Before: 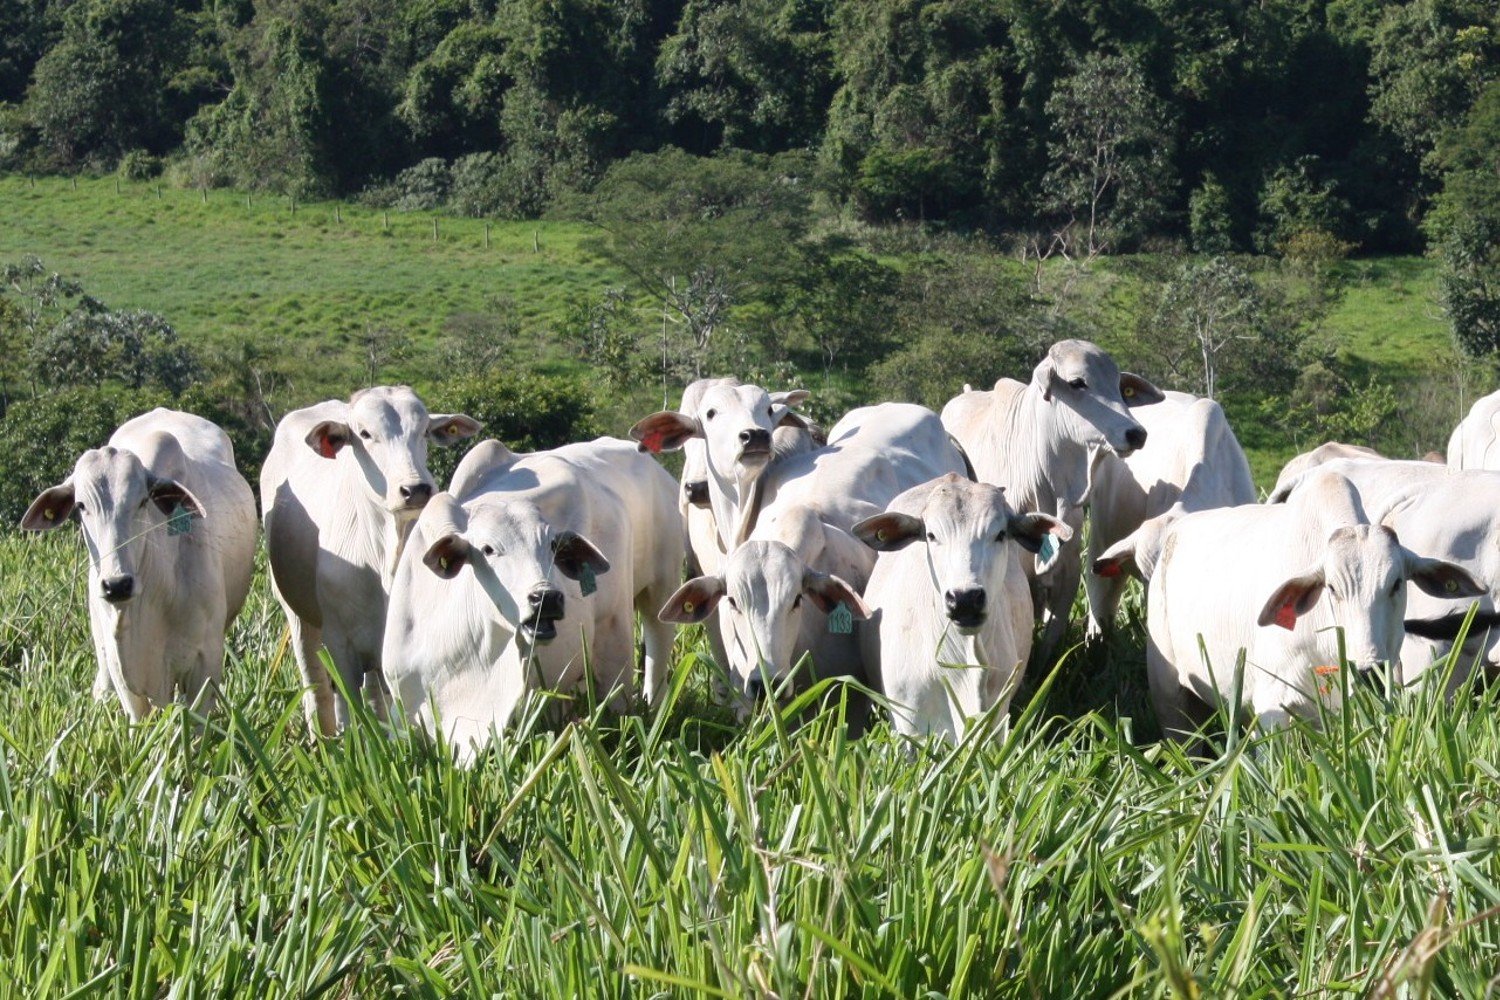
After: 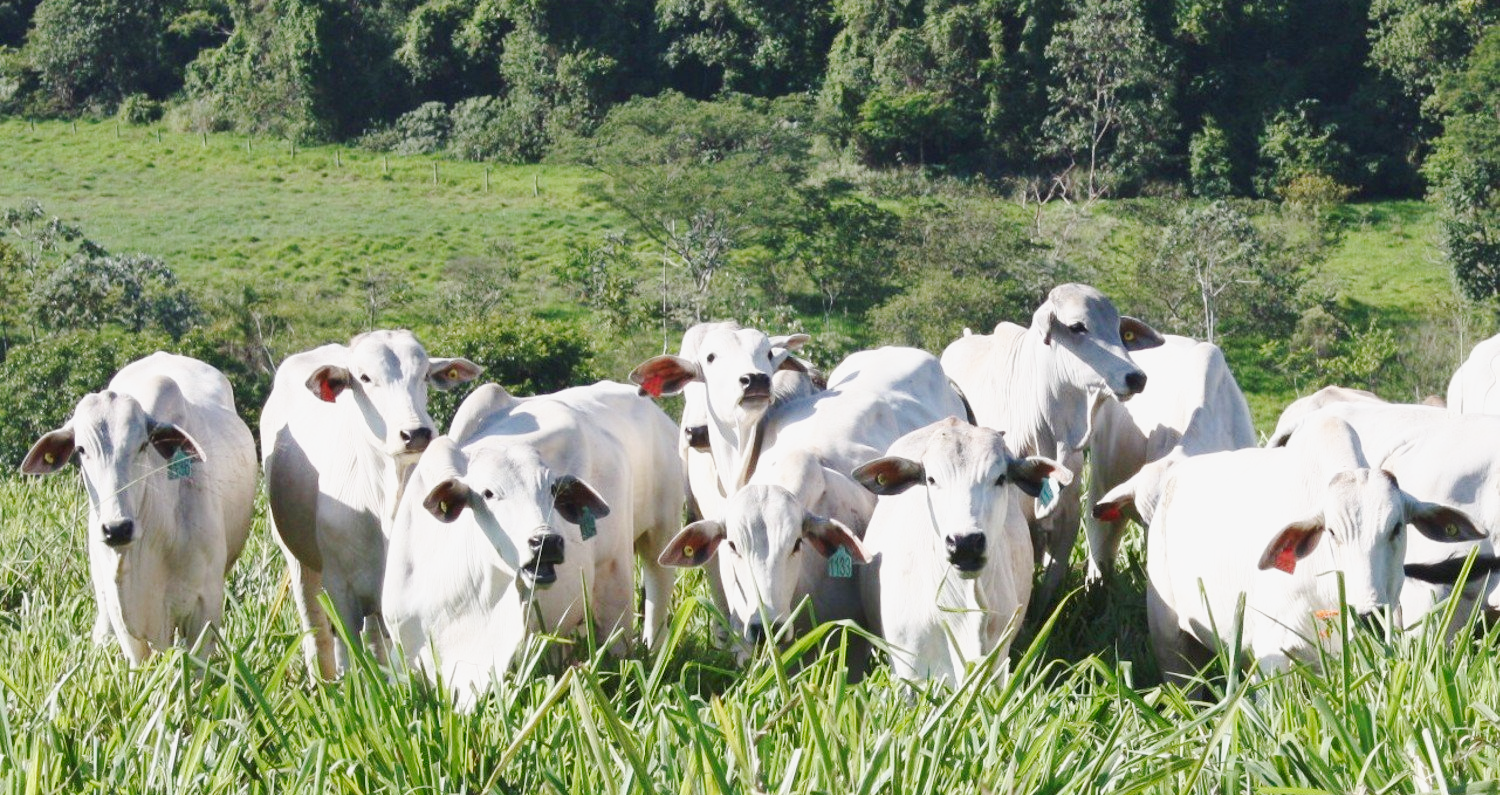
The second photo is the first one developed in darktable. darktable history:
crop and rotate: top 5.667%, bottom 14.781%
tone equalizer: -8 EV 0.282 EV, -7 EV 0.397 EV, -6 EV 0.44 EV, -5 EV 0.224 EV, -3 EV -0.25 EV, -2 EV -0.423 EV, -1 EV -0.436 EV, +0 EV -0.233 EV
base curve: curves: ch0 [(0, 0) (0.025, 0.046) (0.112, 0.277) (0.467, 0.74) (0.814, 0.929) (1, 0.942)], preserve colors none
